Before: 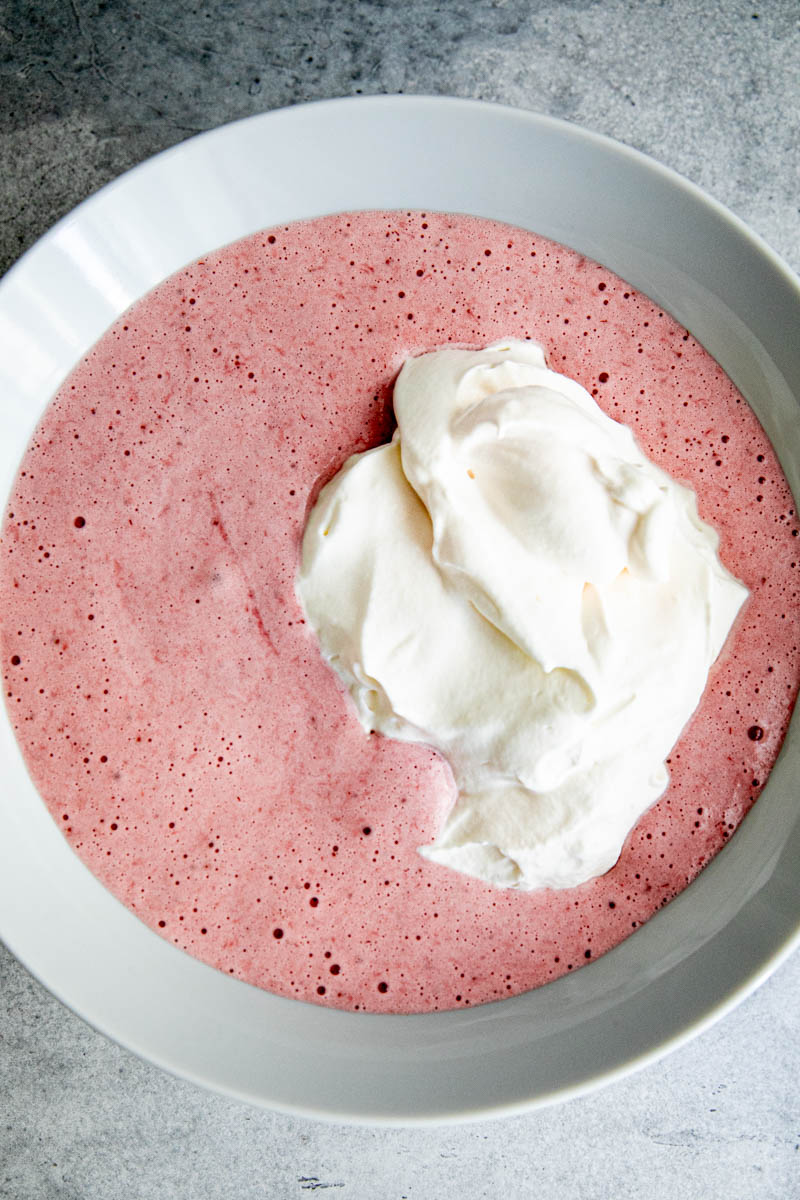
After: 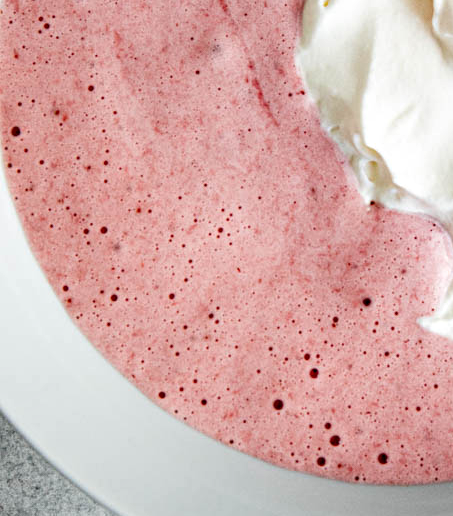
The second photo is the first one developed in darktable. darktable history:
local contrast: highlights 106%, shadows 100%, detail 119%, midtone range 0.2
crop: top 44.125%, right 43.267%, bottom 12.846%
